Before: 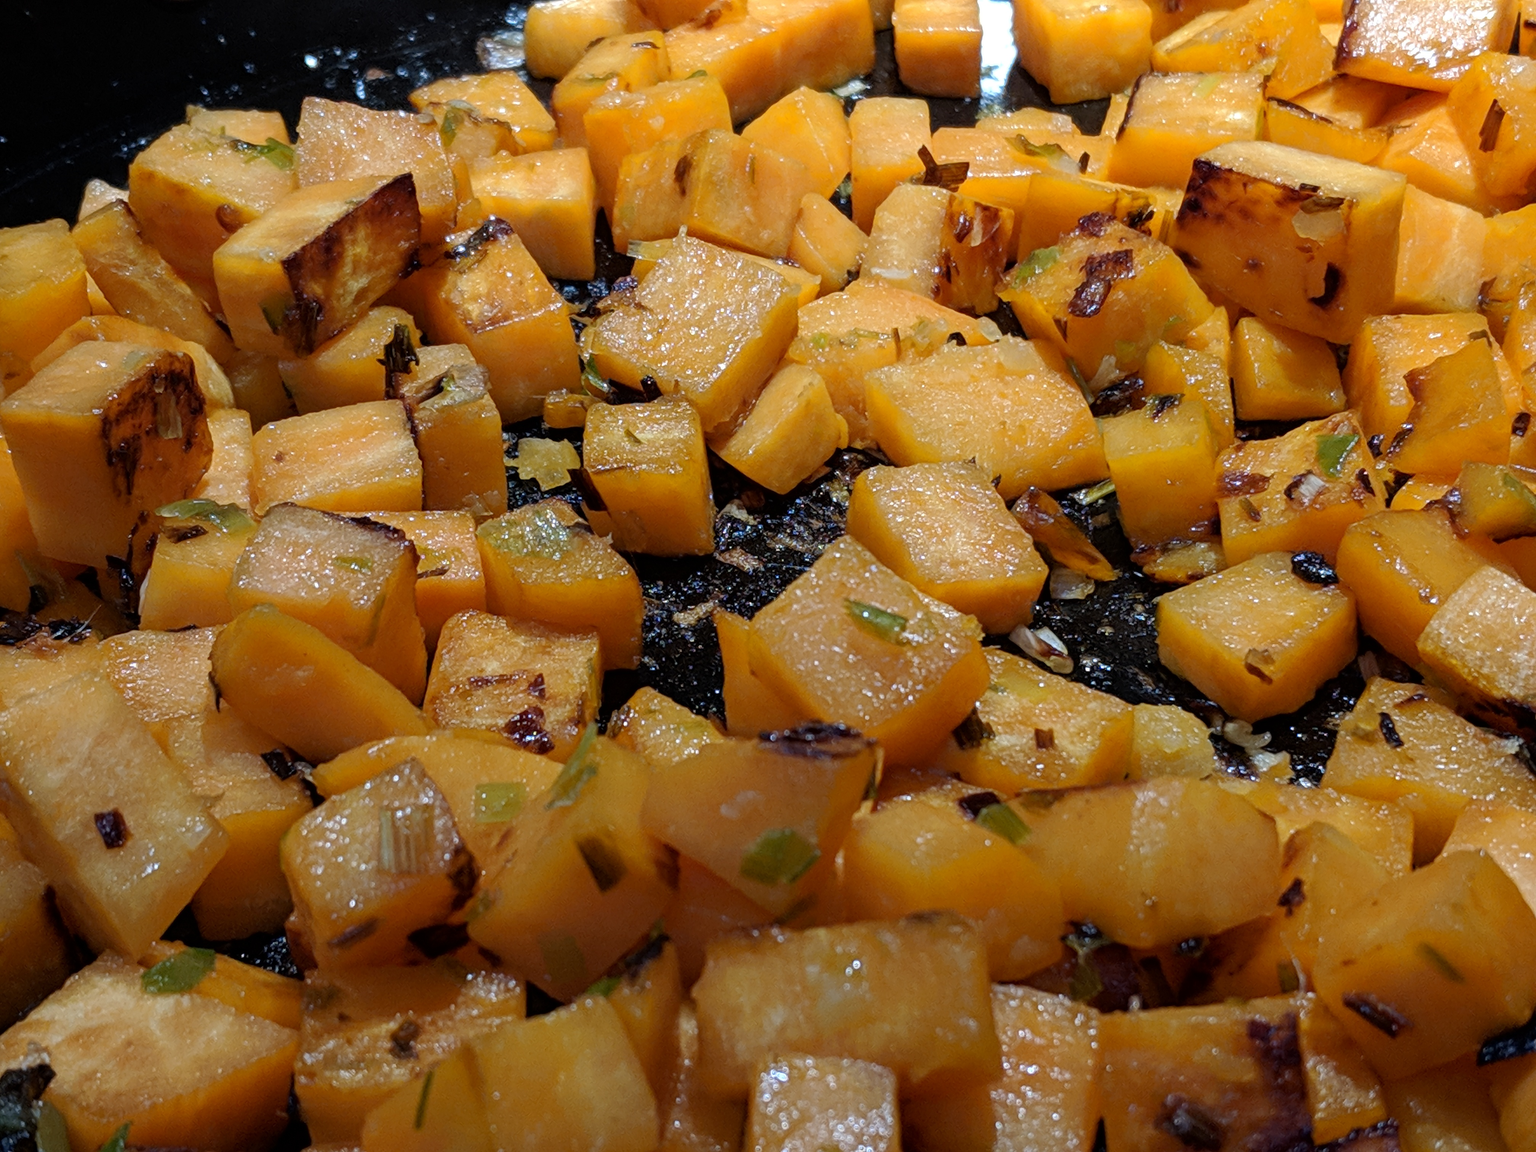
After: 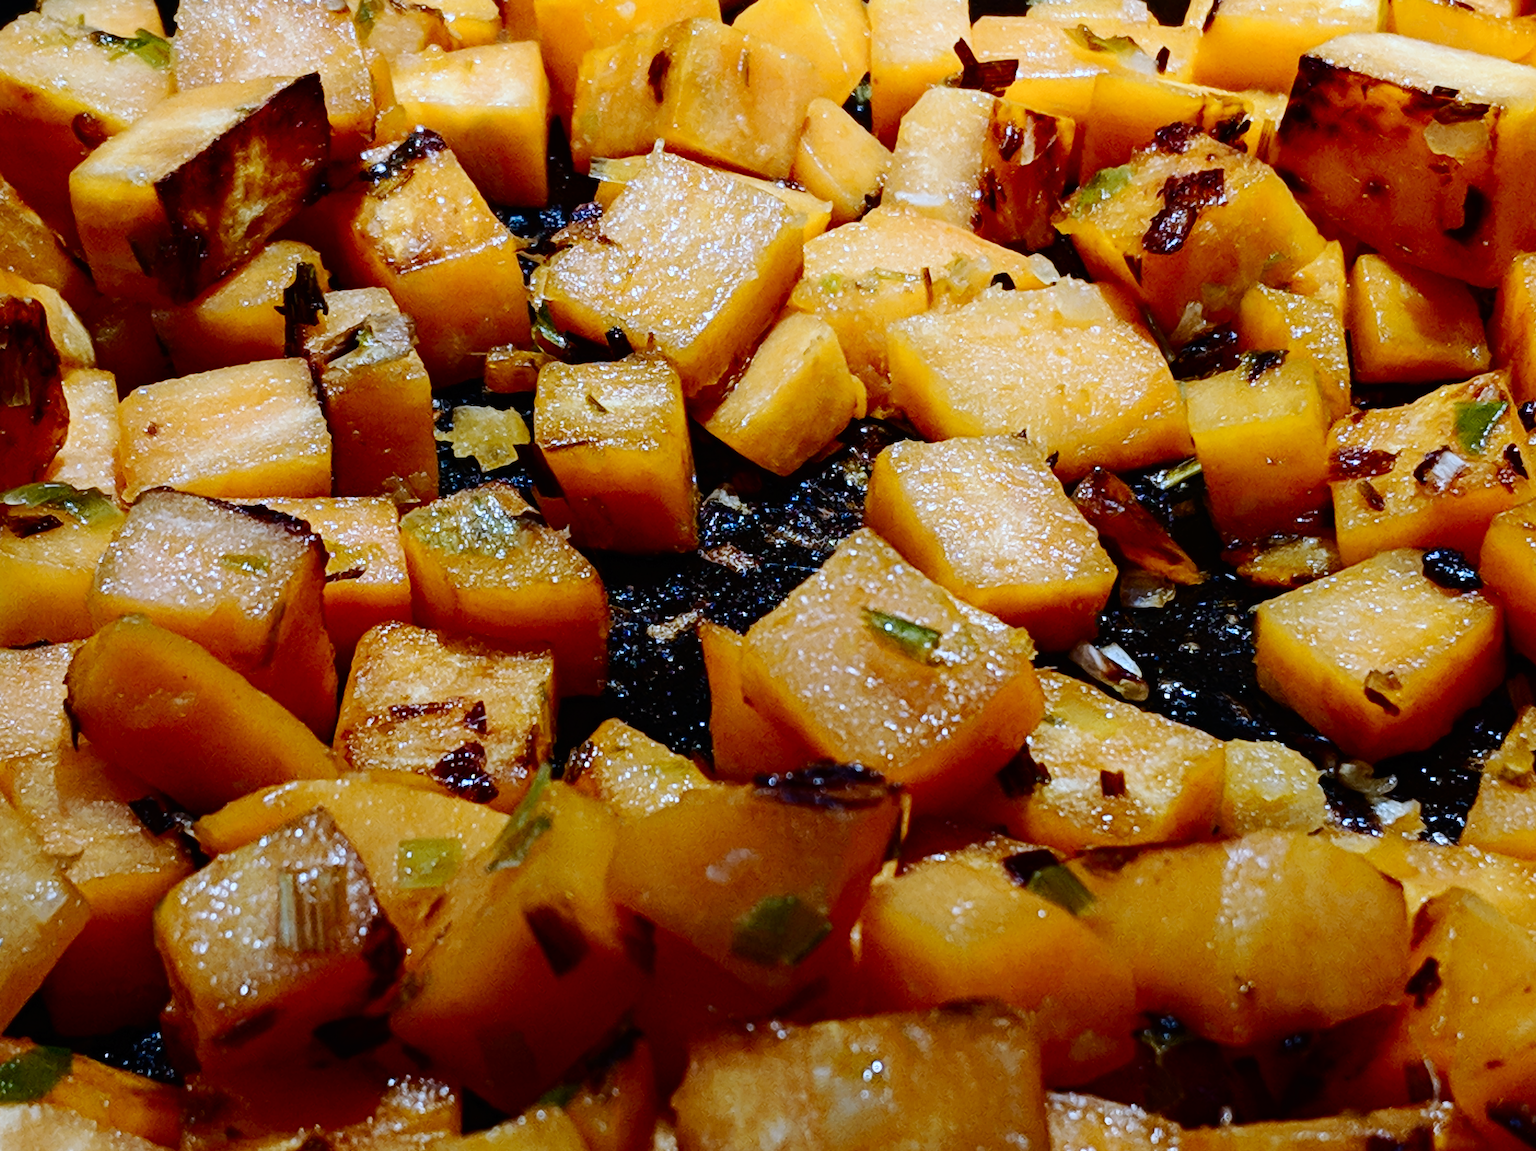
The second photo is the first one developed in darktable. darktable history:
tone curve: curves: ch0 [(0, 0) (0.003, 0.006) (0.011, 0.007) (0.025, 0.01) (0.044, 0.015) (0.069, 0.023) (0.1, 0.031) (0.136, 0.045) (0.177, 0.066) (0.224, 0.098) (0.277, 0.139) (0.335, 0.194) (0.399, 0.254) (0.468, 0.346) (0.543, 0.45) (0.623, 0.56) (0.709, 0.667) (0.801, 0.78) (0.898, 0.891) (1, 1)], color space Lab, independent channels, preserve colors none
crop and rotate: left 10.309%, top 9.994%, right 10.028%, bottom 10.373%
color correction: highlights a* -2.44, highlights b* -18.3
base curve: curves: ch0 [(0, 0) (0.036, 0.025) (0.121, 0.166) (0.206, 0.329) (0.605, 0.79) (1, 1)], preserve colors none
